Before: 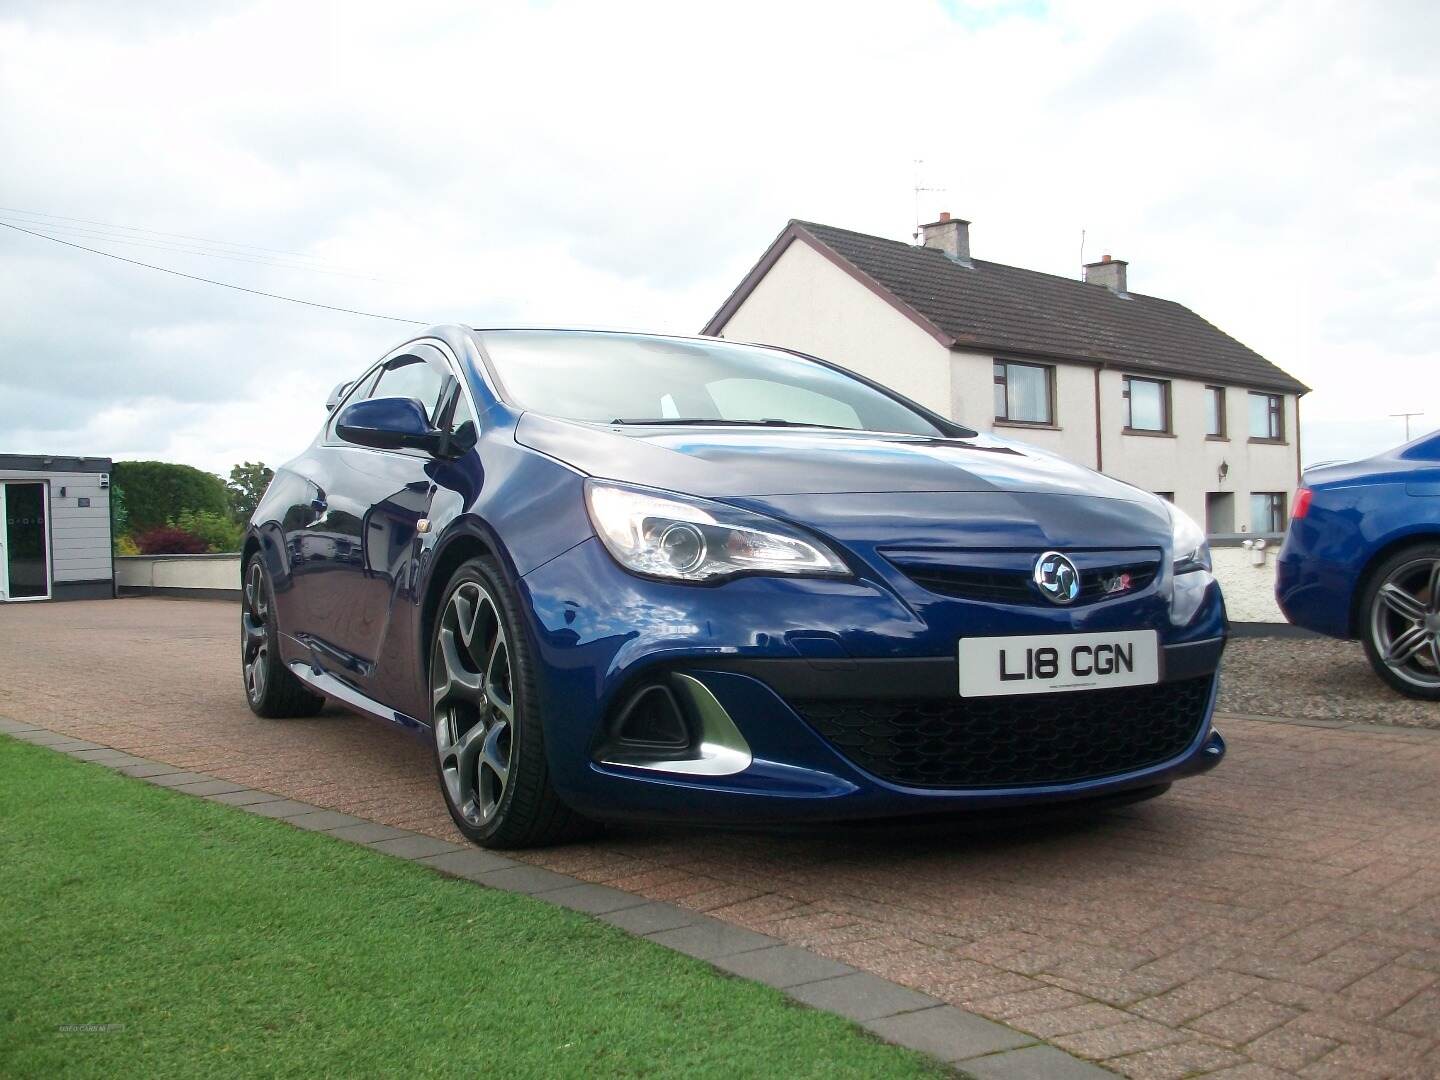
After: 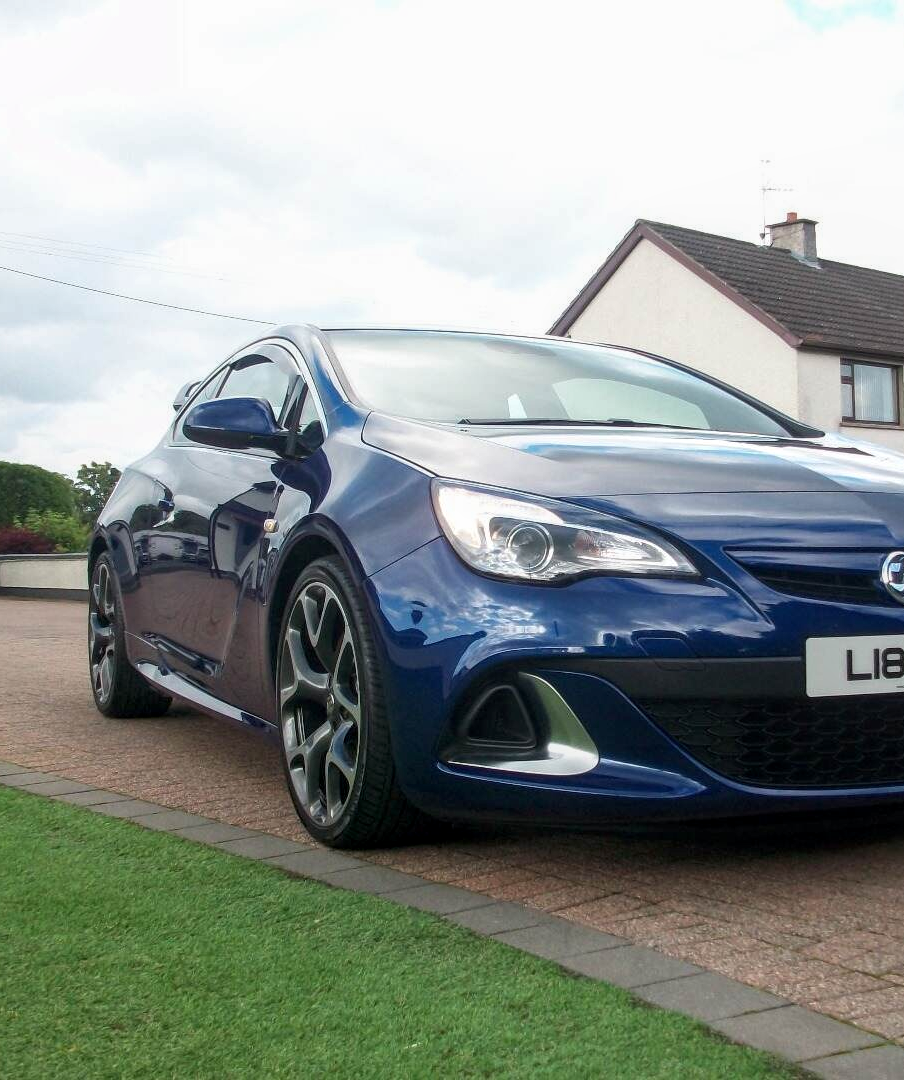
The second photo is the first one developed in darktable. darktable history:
crop: left 10.644%, right 26.528%
exposure: exposure -0.041 EV, compensate highlight preservation false
local contrast: on, module defaults
